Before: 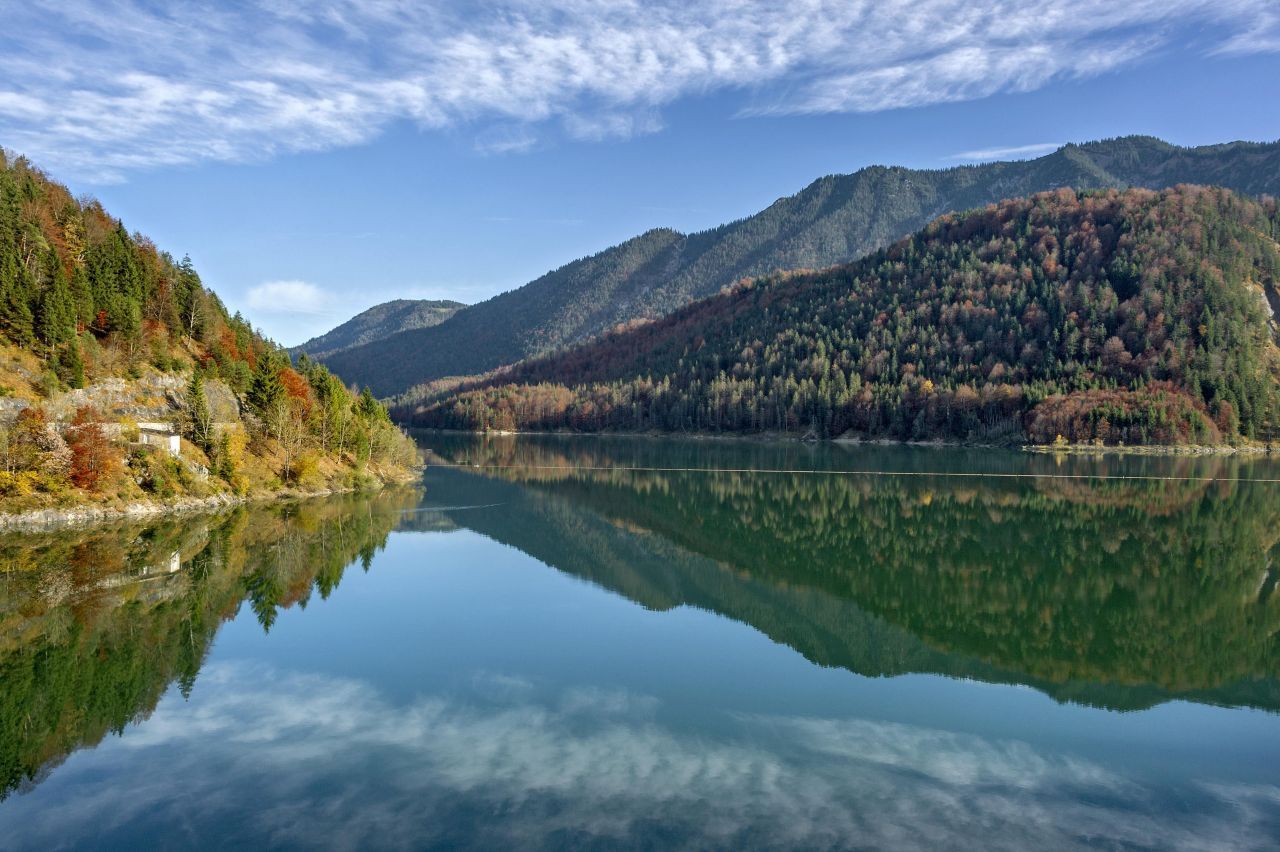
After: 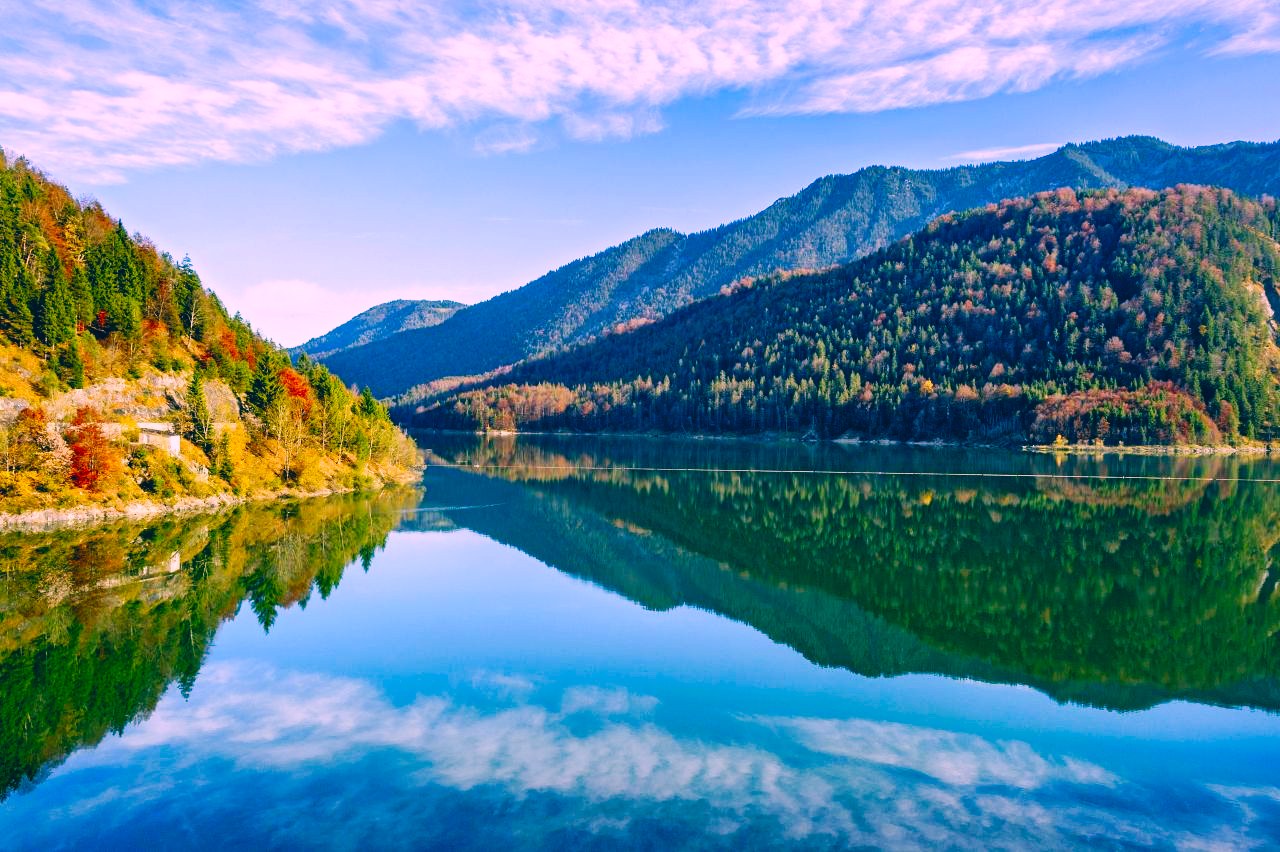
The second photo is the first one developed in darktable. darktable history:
base curve: curves: ch0 [(0, 0) (0.032, 0.025) (0.121, 0.166) (0.206, 0.329) (0.605, 0.79) (1, 1)], preserve colors none
color correction: highlights a* 17.03, highlights b* 0.205, shadows a* -15.38, shadows b* -14.56, saturation 1.5
